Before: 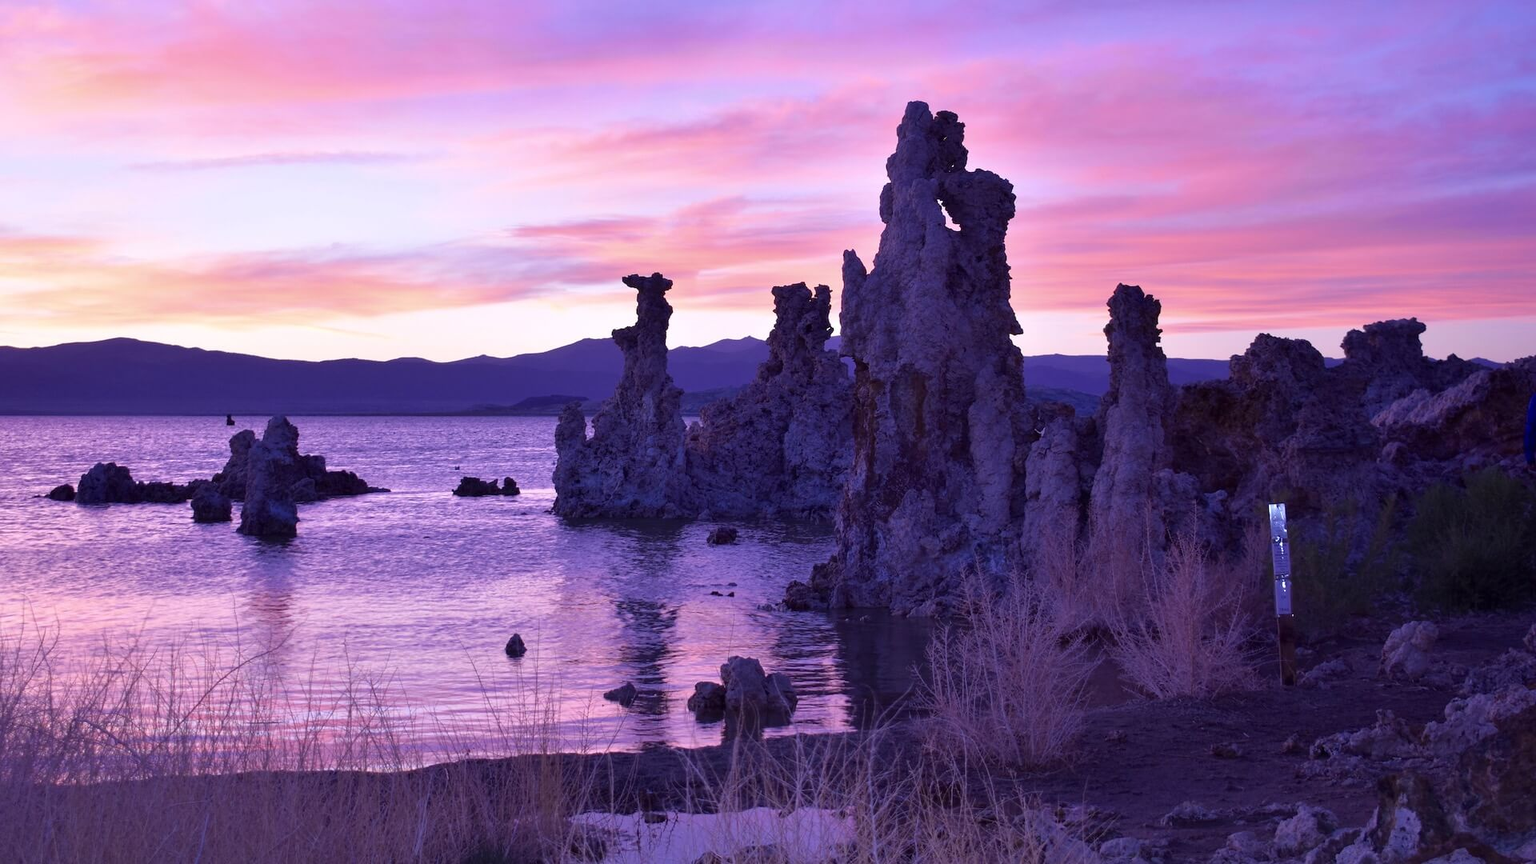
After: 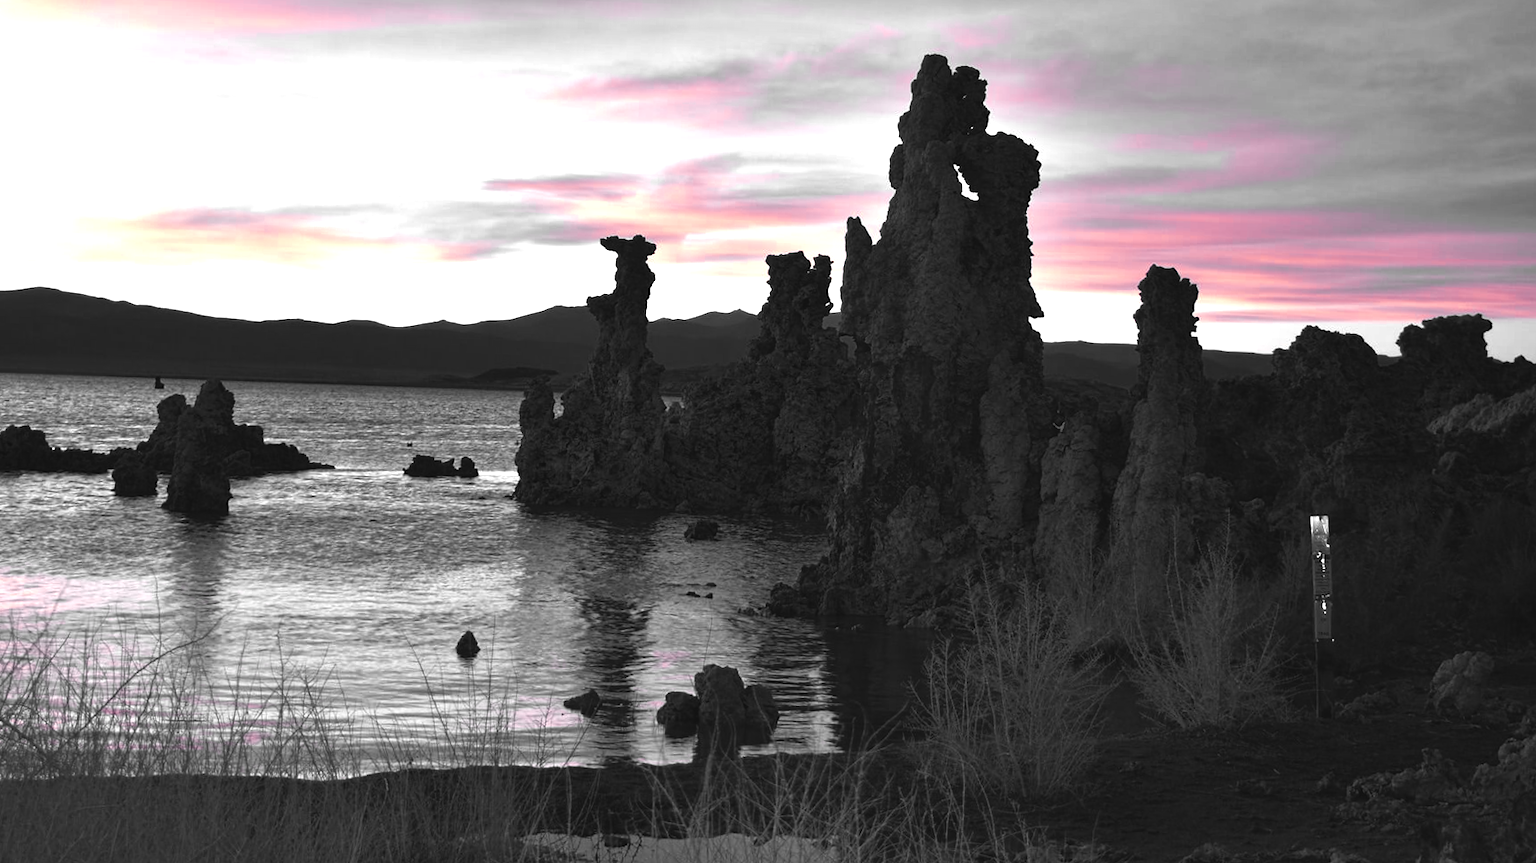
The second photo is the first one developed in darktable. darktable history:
color balance rgb: shadows lift › luminance -7.7%, shadows lift › chroma 2.13%, shadows lift › hue 165.27°, power › luminance -7.77%, power › chroma 1.1%, power › hue 215.88°, highlights gain › luminance 15.15%, highlights gain › chroma 7%, highlights gain › hue 125.57°, global offset › luminance -0.33%, global offset › chroma 0.11%, global offset › hue 165.27°, perceptual saturation grading › global saturation 24.42%, perceptual saturation grading › highlights -24.42%, perceptual saturation grading › mid-tones 24.42%, perceptual saturation grading › shadows 40%, perceptual brilliance grading › global brilliance -5%, perceptual brilliance grading › highlights 24.42%, perceptual brilliance grading › mid-tones 7%, perceptual brilliance grading › shadows -5%
exposure: black level correction -0.015, exposure -0.125 EV, compensate highlight preservation false
color zones: curves: ch0 [(0, 0.447) (0.184, 0.543) (0.323, 0.476) (0.429, 0.445) (0.571, 0.443) (0.714, 0.451) (0.857, 0.452) (1, 0.447)]; ch1 [(0, 0.464) (0.176, 0.46) (0.287, 0.177) (0.429, 0.002) (0.571, 0) (0.714, 0) (0.857, 0) (1, 0.464)], mix 20%
crop and rotate: angle -1.96°, left 3.097%, top 4.154%, right 1.586%, bottom 0.529%
